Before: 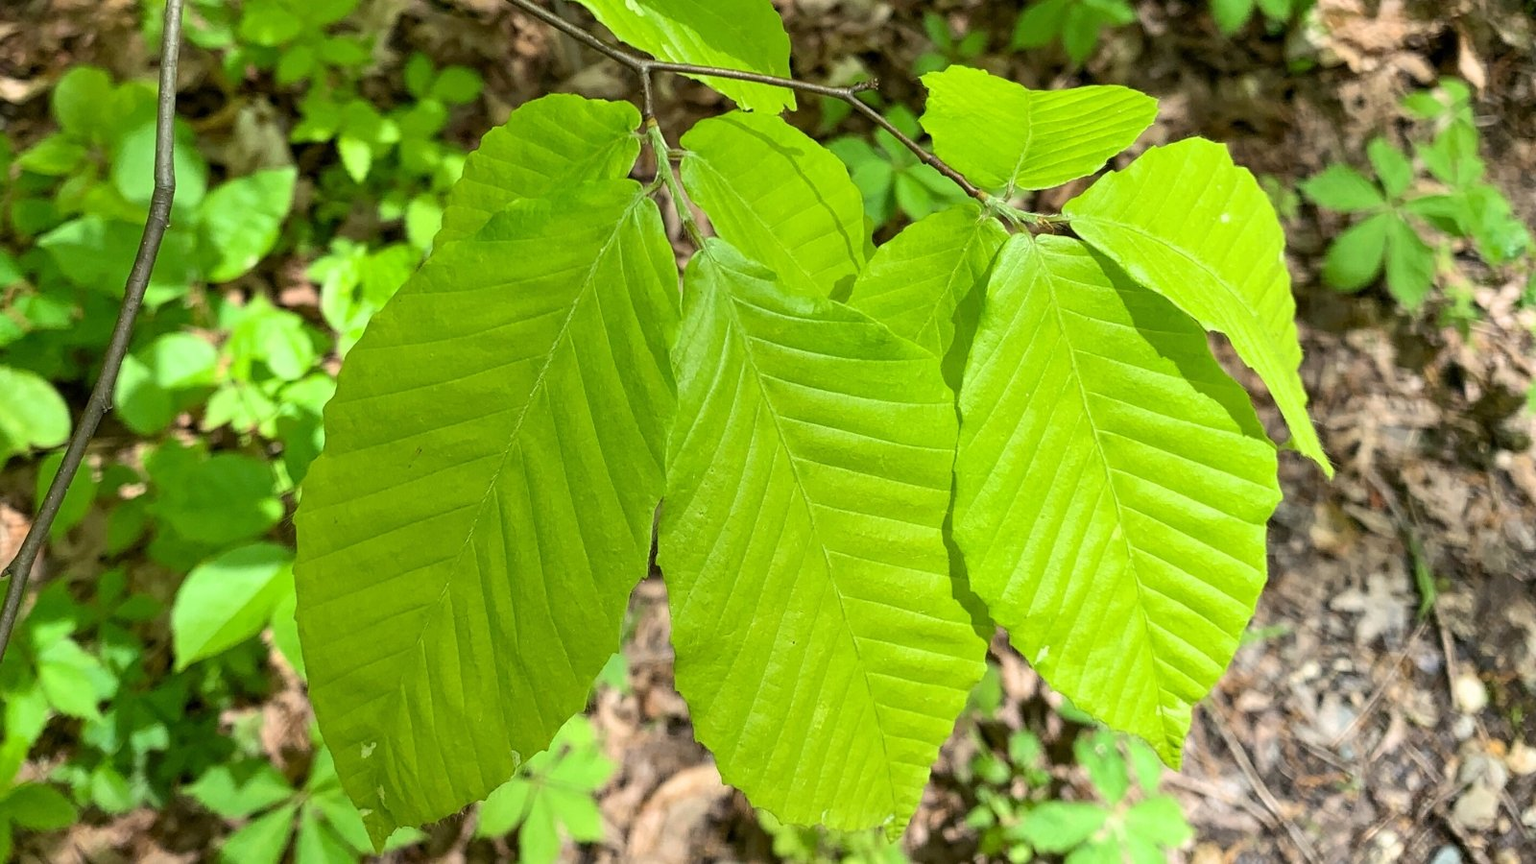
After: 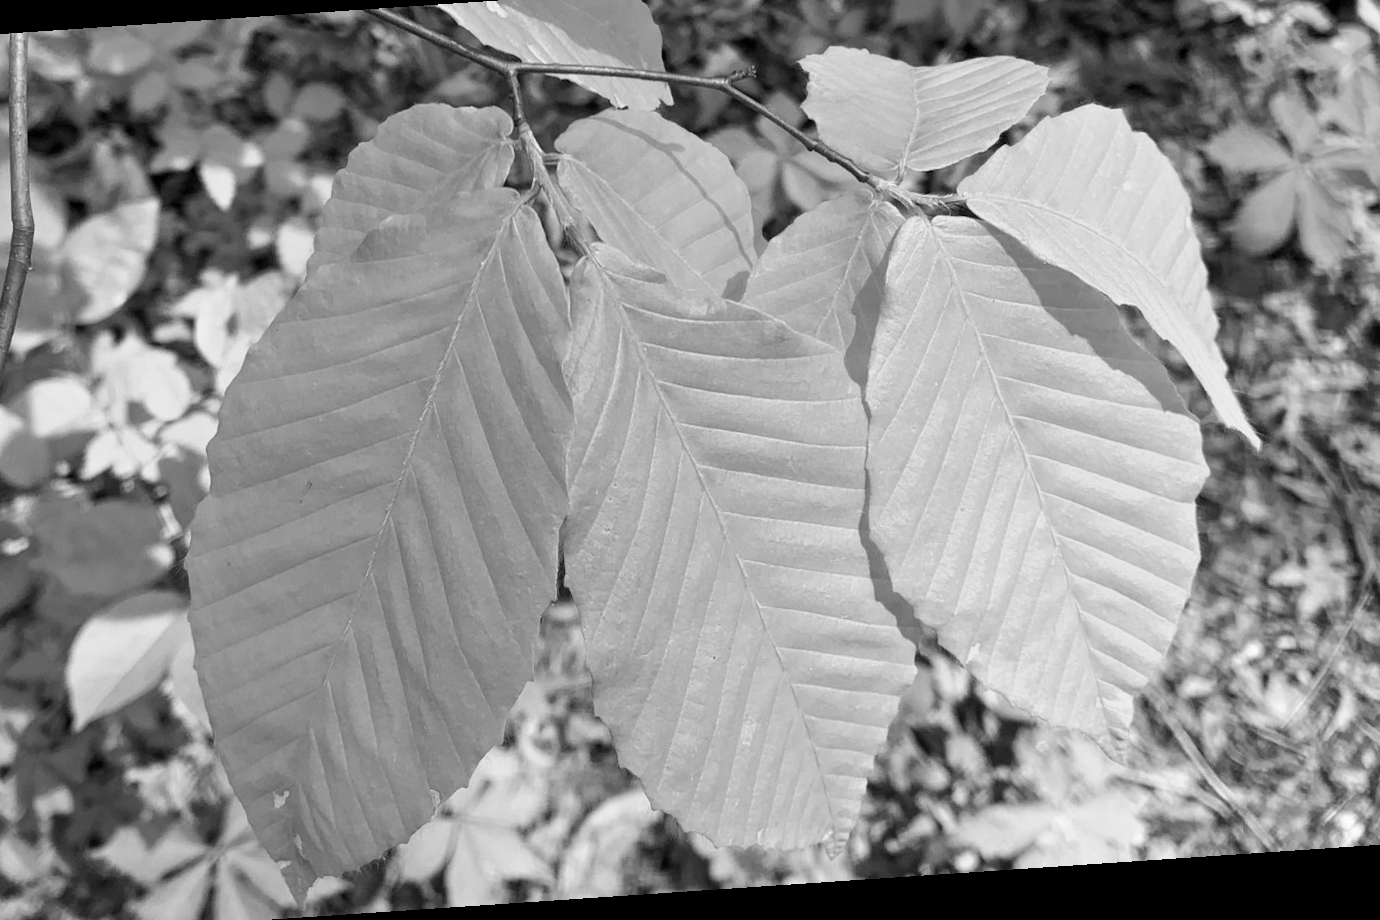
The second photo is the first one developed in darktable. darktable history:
monochrome: on, module defaults
rotate and perspective: rotation -4.2°, shear 0.006, automatic cropping off
crop: left 9.807%, top 6.259%, right 7.334%, bottom 2.177%
